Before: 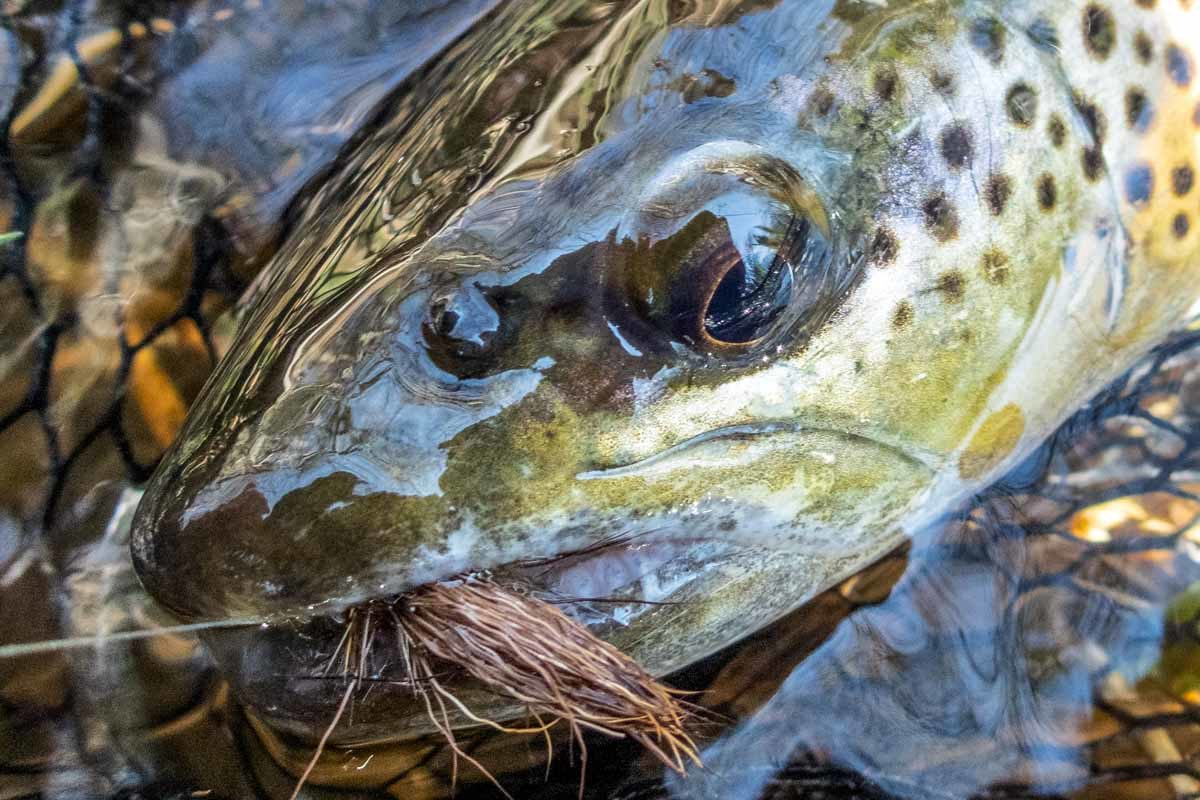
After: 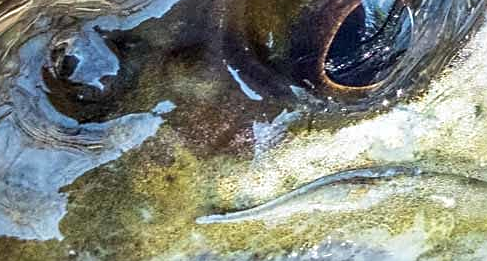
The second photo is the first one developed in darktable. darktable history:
crop: left 31.722%, top 32.073%, right 27.64%, bottom 35.297%
sharpen: on, module defaults
